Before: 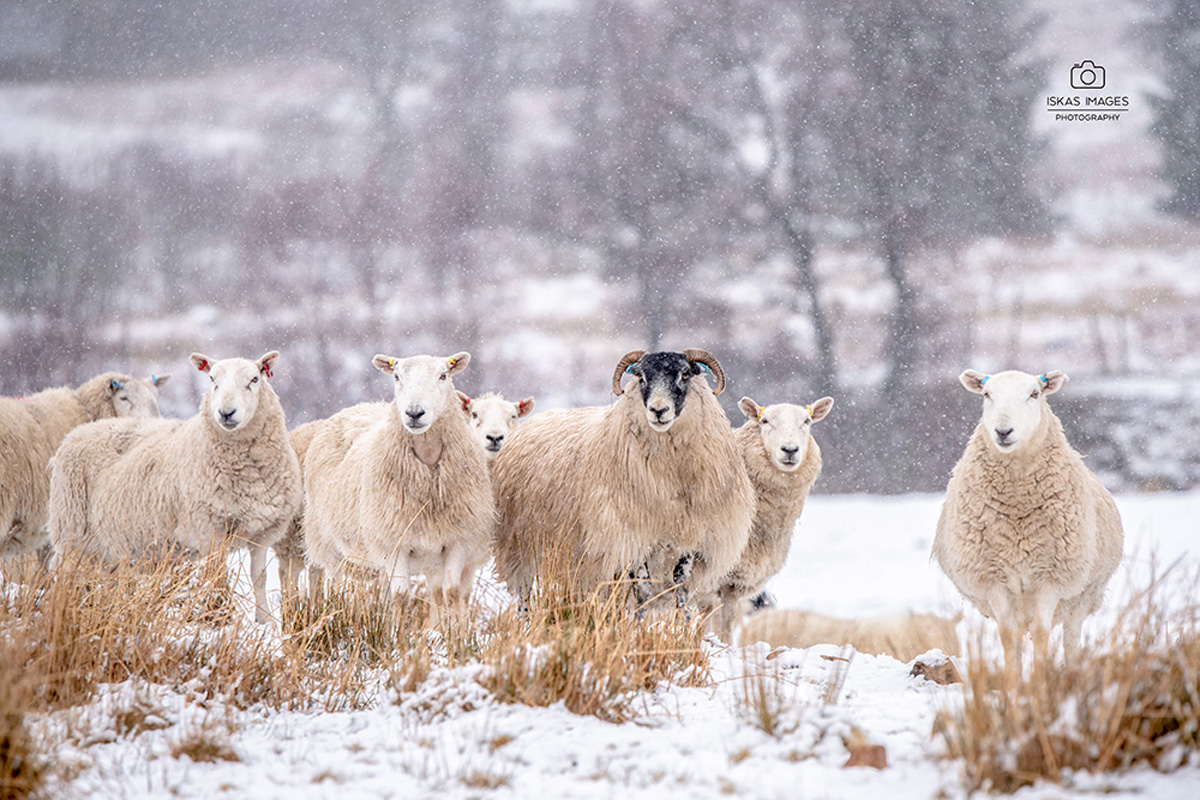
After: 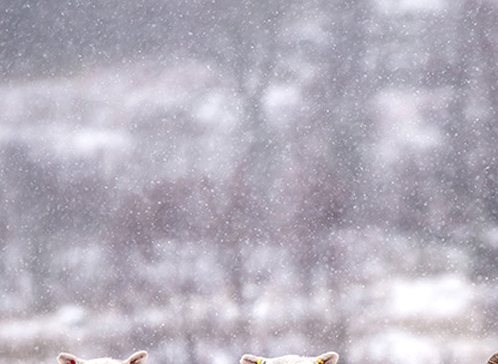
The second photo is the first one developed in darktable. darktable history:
crop and rotate: left 11.037%, top 0.079%, right 47.461%, bottom 54.313%
local contrast: on, module defaults
